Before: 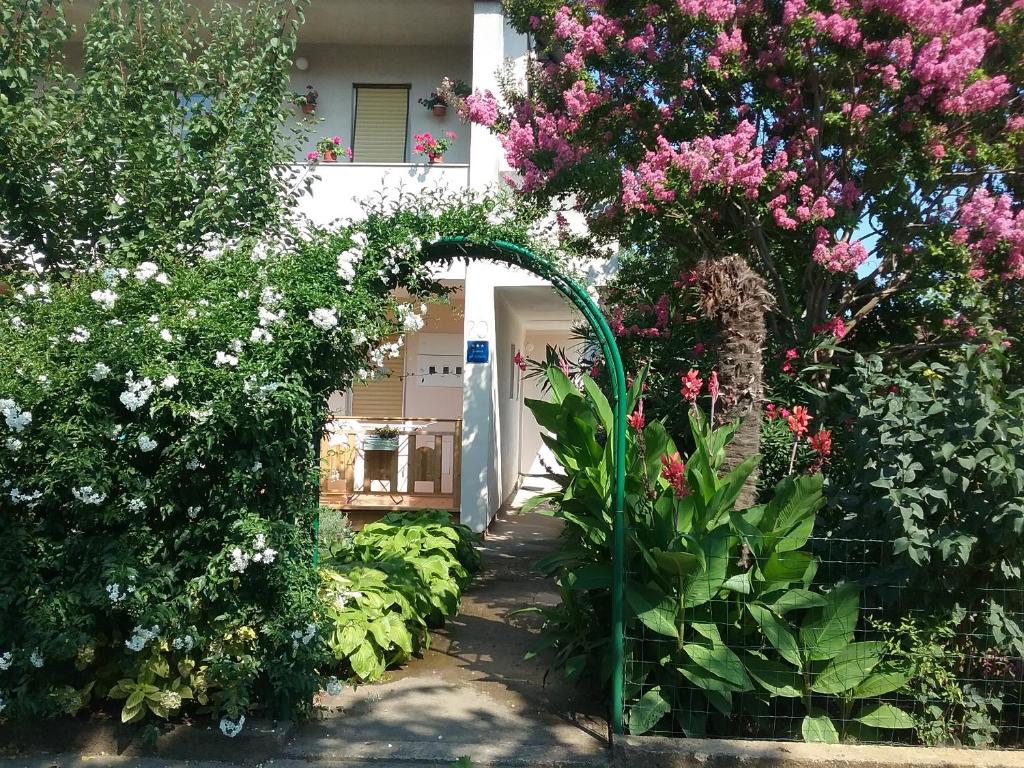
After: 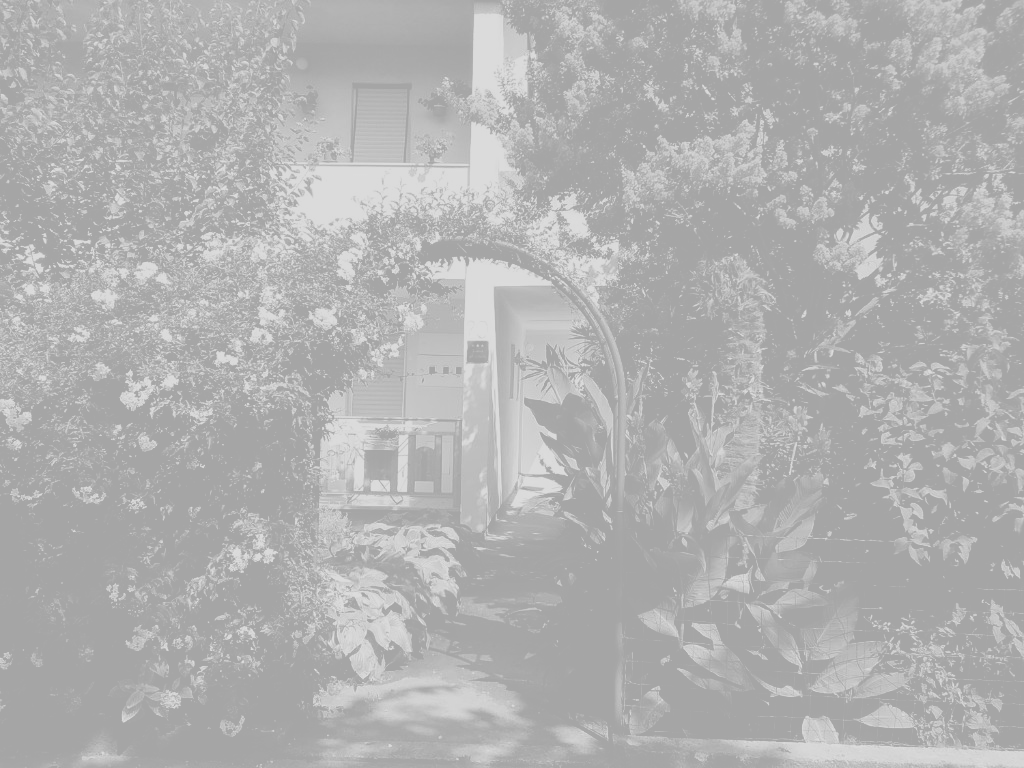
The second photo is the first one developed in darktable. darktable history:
monochrome: on, module defaults
filmic rgb: black relative exposure -6.15 EV, white relative exposure 6.96 EV, hardness 2.23, color science v6 (2022)
contrast brightness saturation: contrast 0.09, brightness -0.59, saturation 0.17
colorize: hue 331.2°, saturation 75%, source mix 30.28%, lightness 70.52%, version 1
